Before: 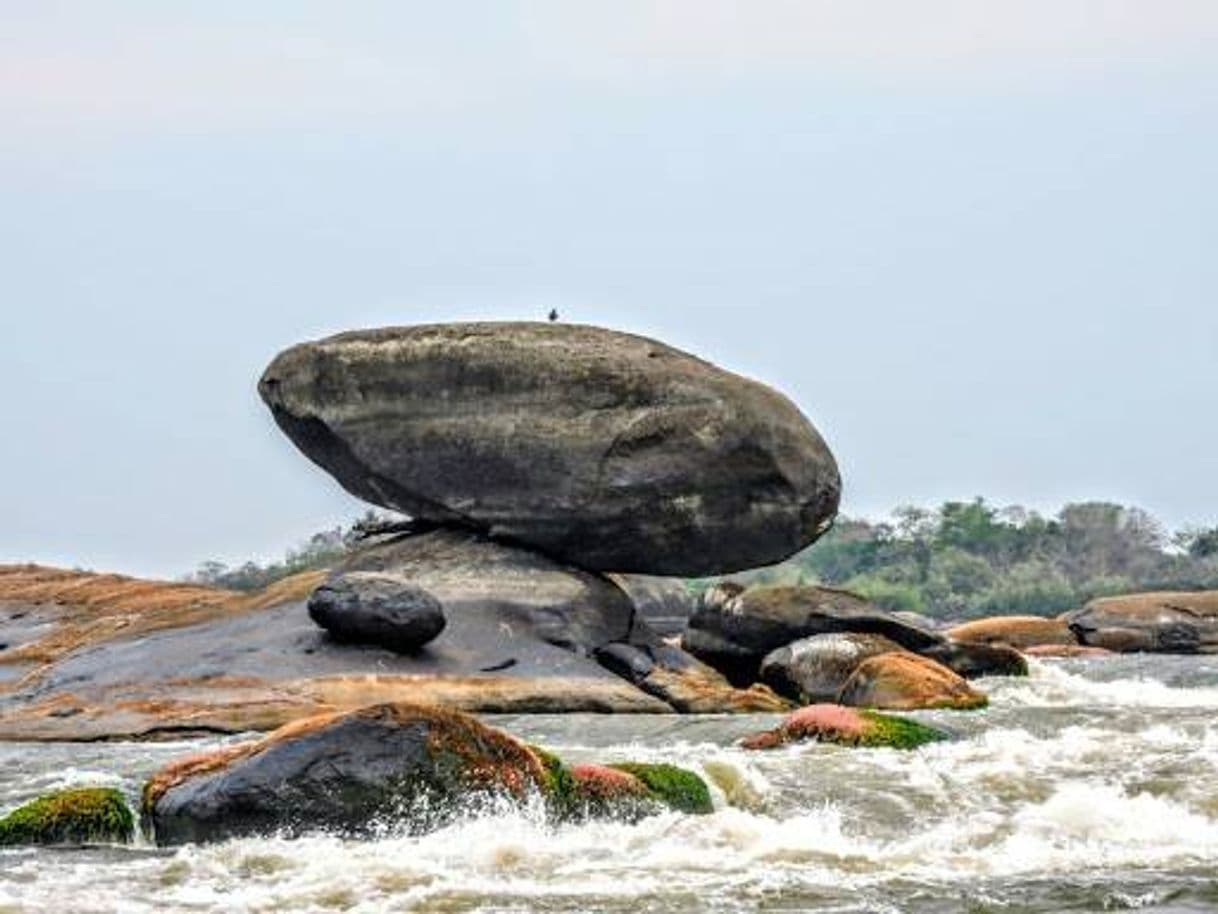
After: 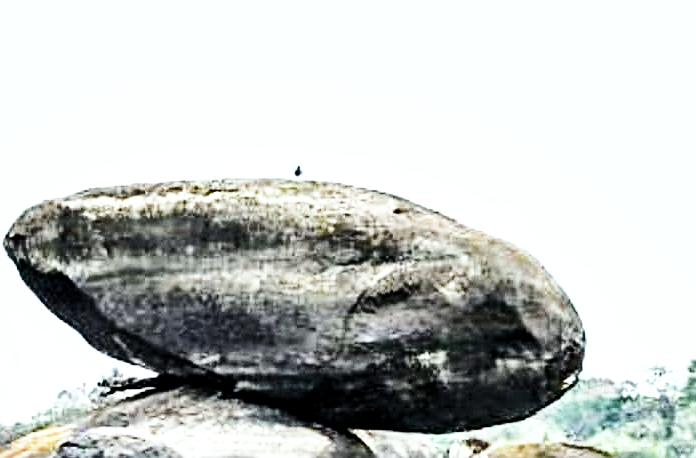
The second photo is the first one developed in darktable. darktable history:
shadows and highlights: shadows 59.37, soften with gaussian
sharpen: amount 0.541
levels: levels [0.026, 0.507, 0.987]
exposure: exposure 0.296 EV, compensate highlight preservation false
crop: left 20.97%, top 15.792%, right 21.834%, bottom 34.034%
tone equalizer: -8 EV -0.408 EV, -7 EV -0.402 EV, -6 EV -0.356 EV, -5 EV -0.22 EV, -3 EV 0.218 EV, -2 EV 0.324 EV, -1 EV 0.365 EV, +0 EV 0.409 EV, edges refinement/feathering 500, mask exposure compensation -1.57 EV, preserve details no
tone curve: curves: ch0 [(0, 0) (0.081, 0.044) (0.185, 0.145) (0.283, 0.273) (0.405, 0.449) (0.495, 0.554) (0.686, 0.743) (0.826, 0.853) (0.978, 0.988)]; ch1 [(0, 0) (0.147, 0.166) (0.321, 0.362) (0.371, 0.402) (0.423, 0.426) (0.479, 0.472) (0.505, 0.497) (0.521, 0.506) (0.551, 0.546) (0.586, 0.571) (0.625, 0.638) (0.68, 0.715) (1, 1)]; ch2 [(0, 0) (0.346, 0.378) (0.404, 0.427) (0.502, 0.498) (0.531, 0.517) (0.547, 0.526) (0.582, 0.571) (0.629, 0.626) (0.717, 0.678) (1, 1)], color space Lab, independent channels, preserve colors none
base curve: curves: ch0 [(0, 0) (0.018, 0.026) (0.143, 0.37) (0.33, 0.731) (0.458, 0.853) (0.735, 0.965) (0.905, 0.986) (1, 1)], preserve colors none
